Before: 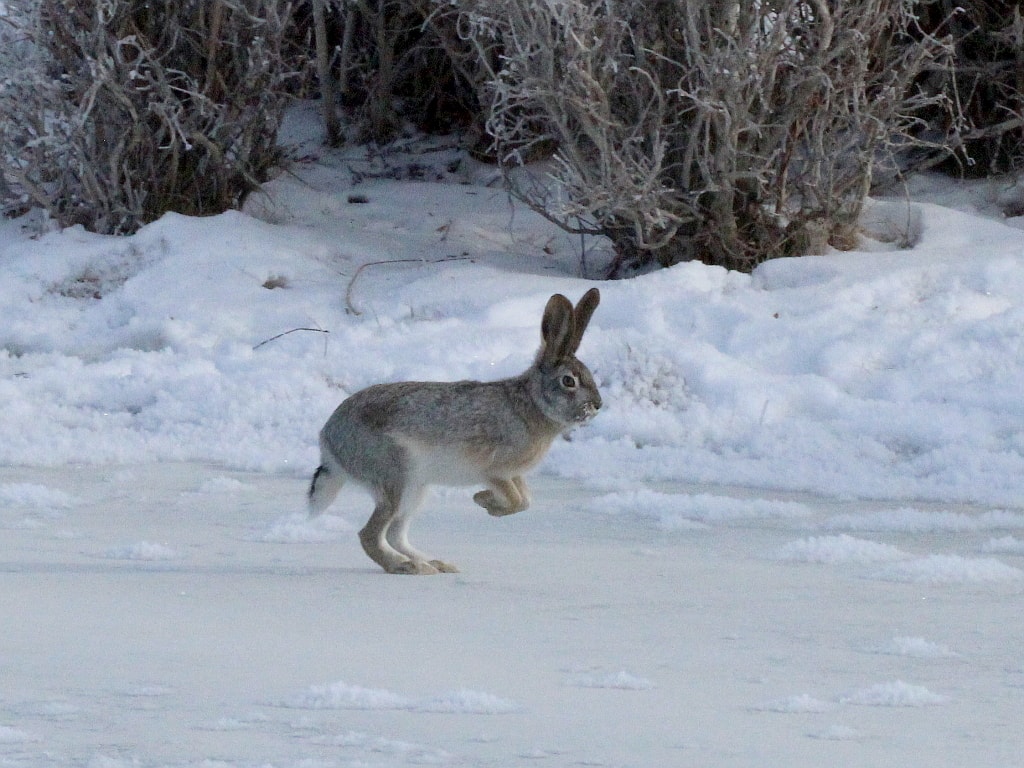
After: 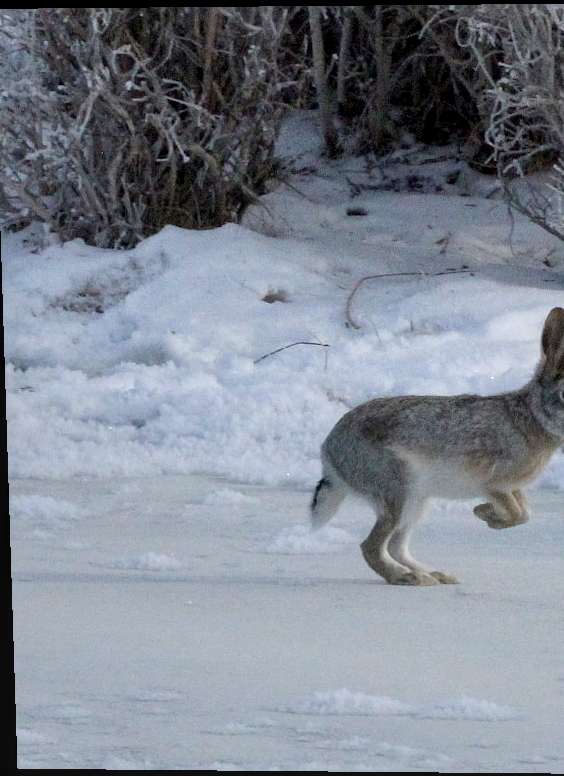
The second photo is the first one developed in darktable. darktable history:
local contrast: on, module defaults
rotate and perspective: lens shift (vertical) 0.048, lens shift (horizontal) -0.024, automatic cropping off
crop: left 0.587%, right 45.588%, bottom 0.086%
